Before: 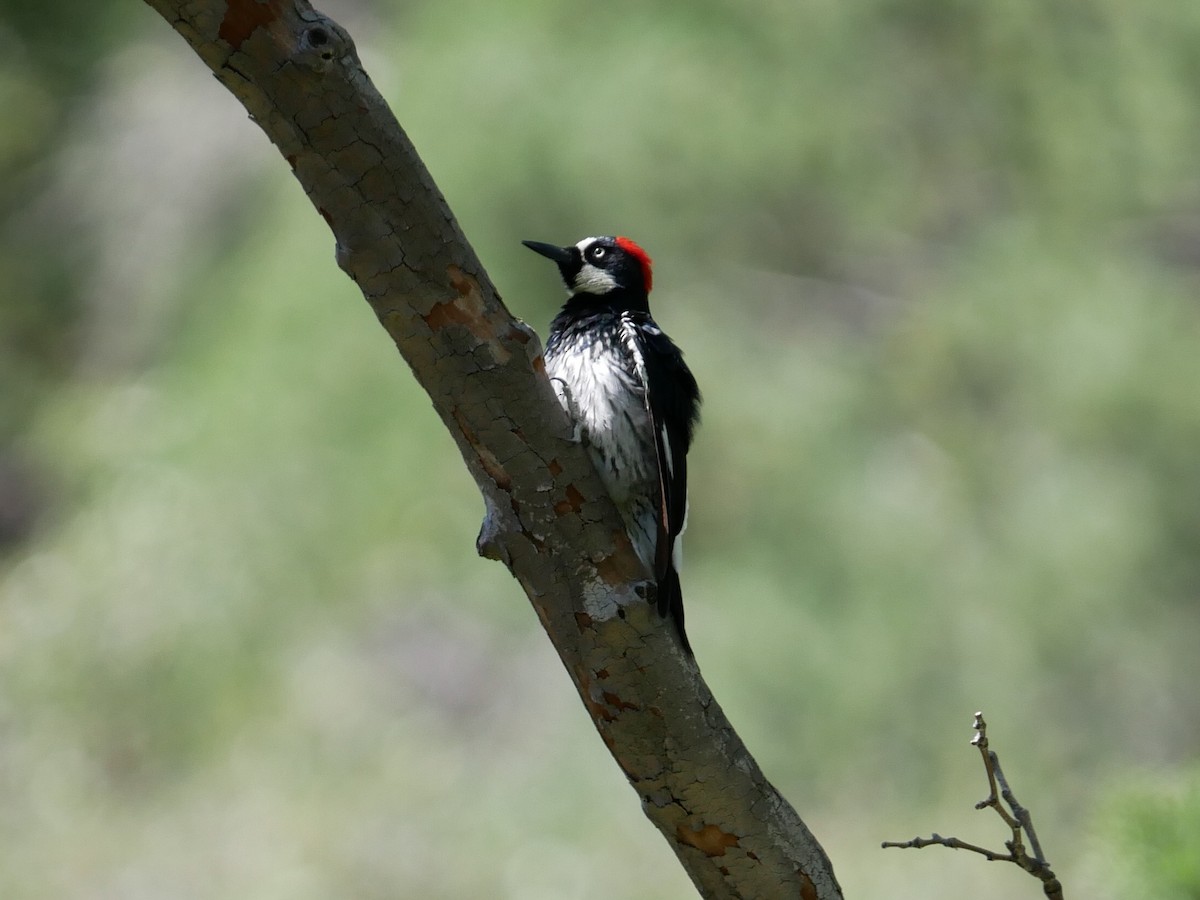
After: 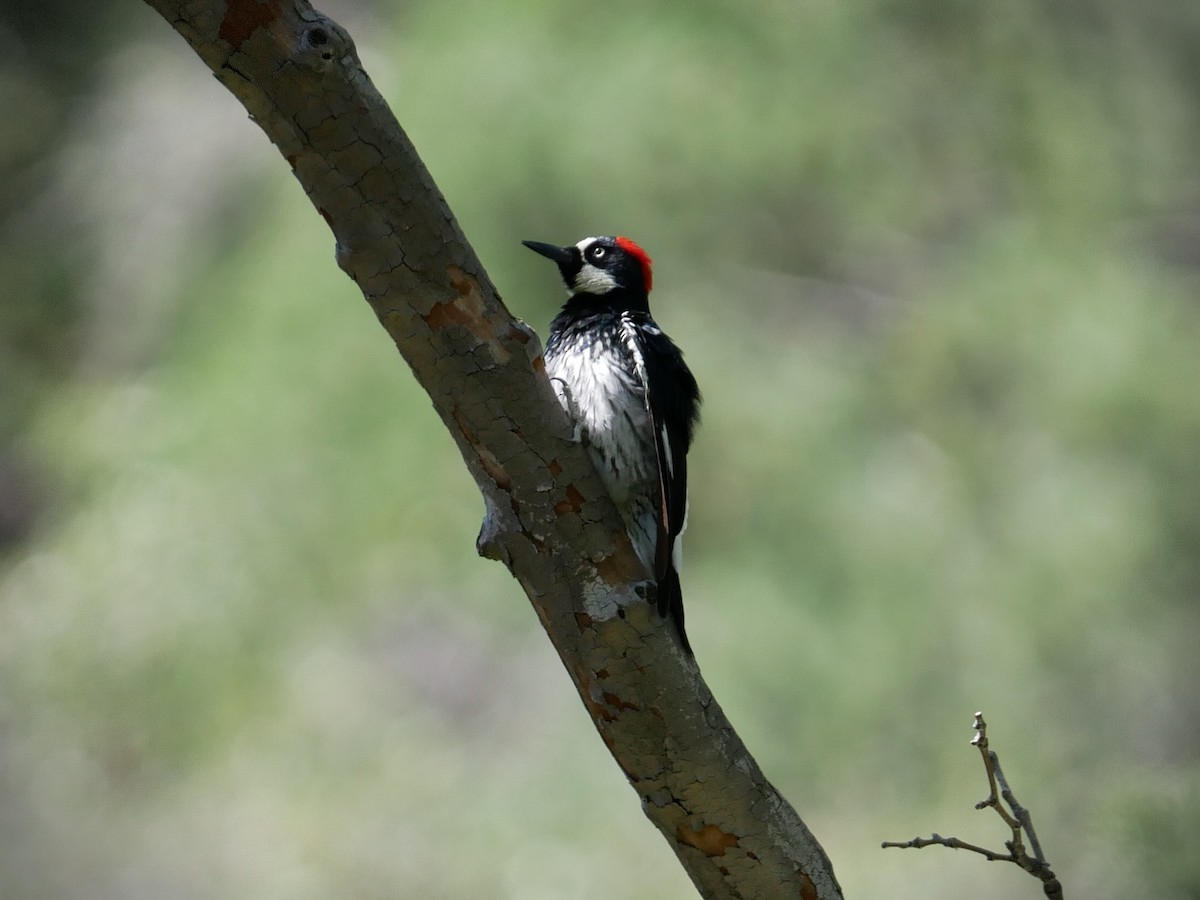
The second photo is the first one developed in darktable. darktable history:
vignetting: fall-off start 89.16%, fall-off radius 43.27%, center (0, 0.007), width/height ratio 1.159, dithering 8-bit output
